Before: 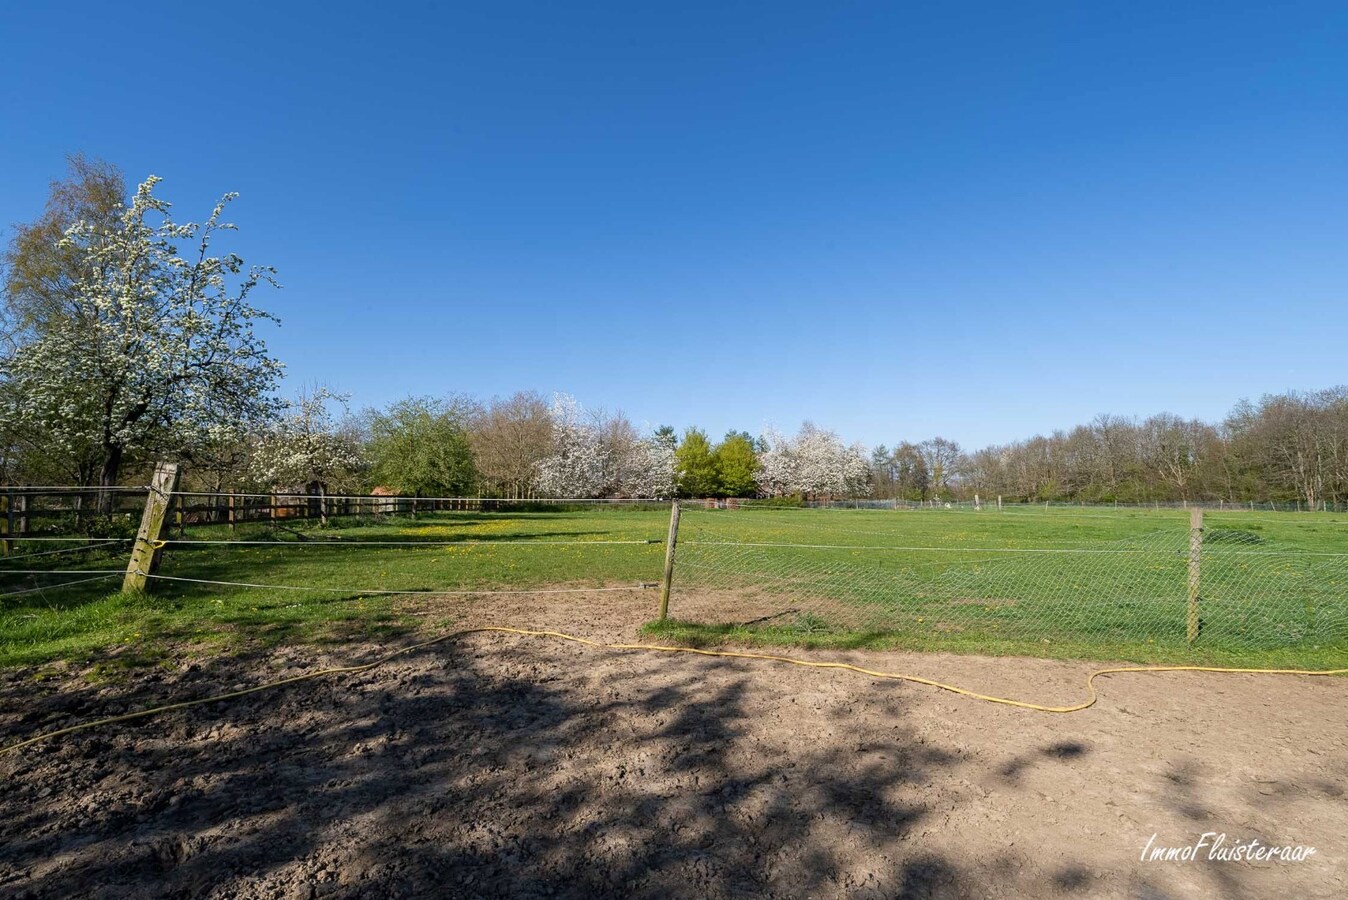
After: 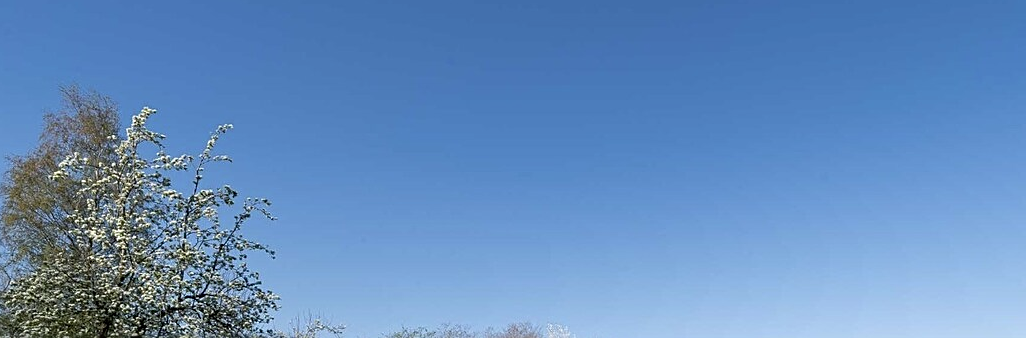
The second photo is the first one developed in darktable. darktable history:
crop: left 0.516%, top 7.648%, right 23.338%, bottom 54.771%
exposure: compensate highlight preservation false
sharpen: on, module defaults
color correction: highlights b* 0.056, saturation 0.844
